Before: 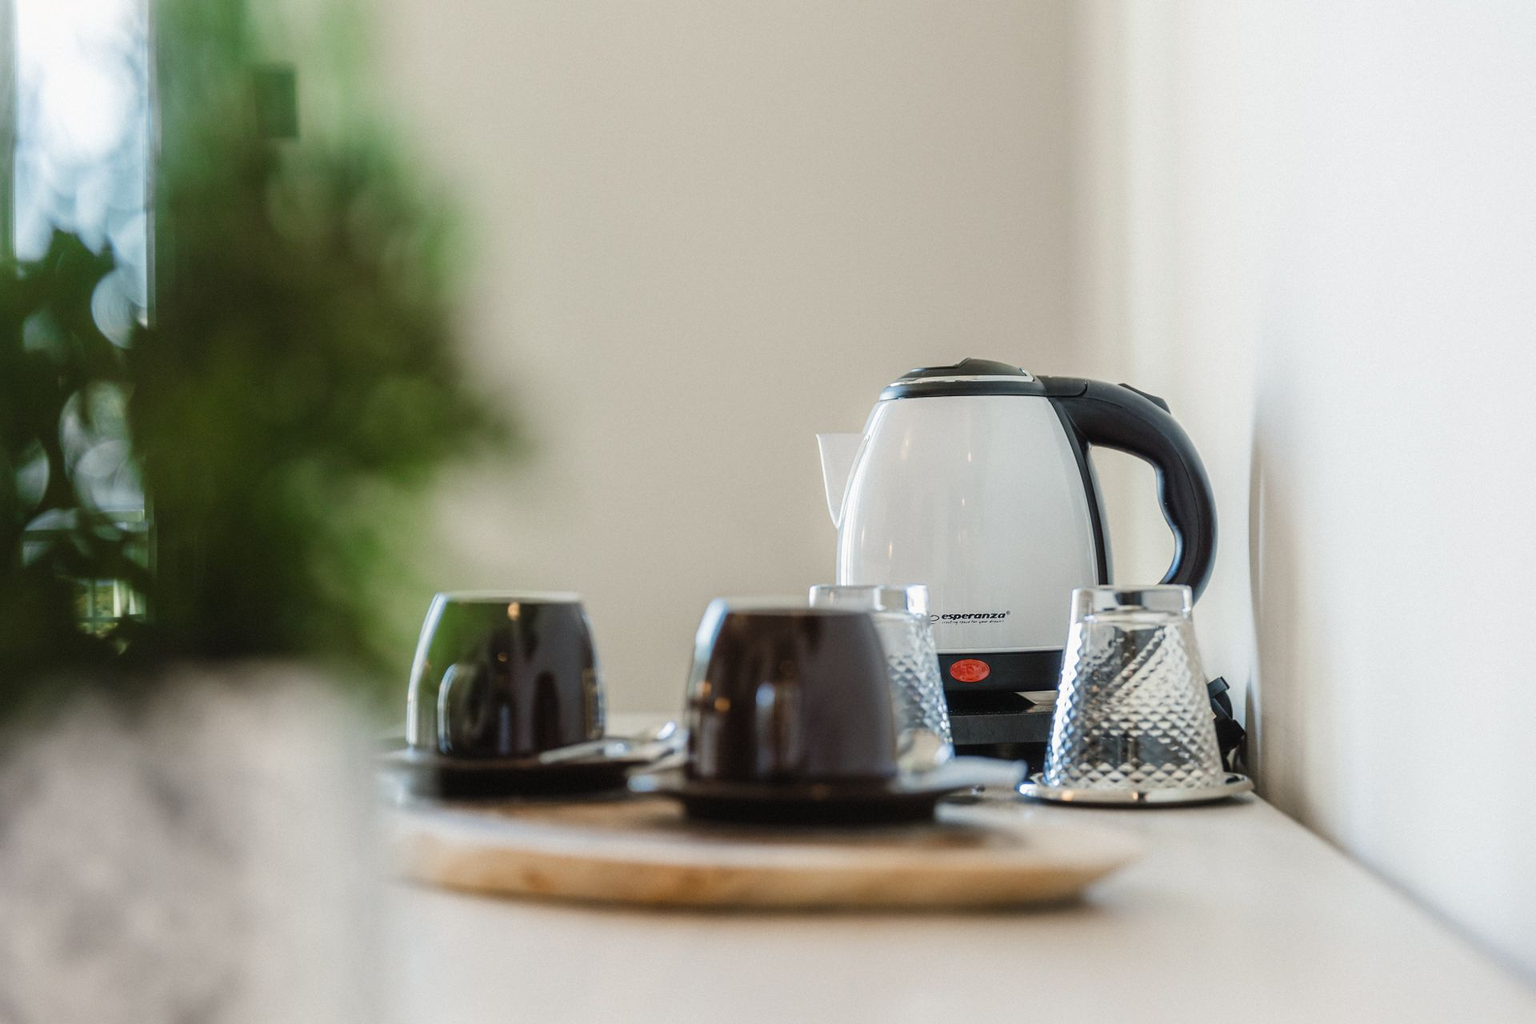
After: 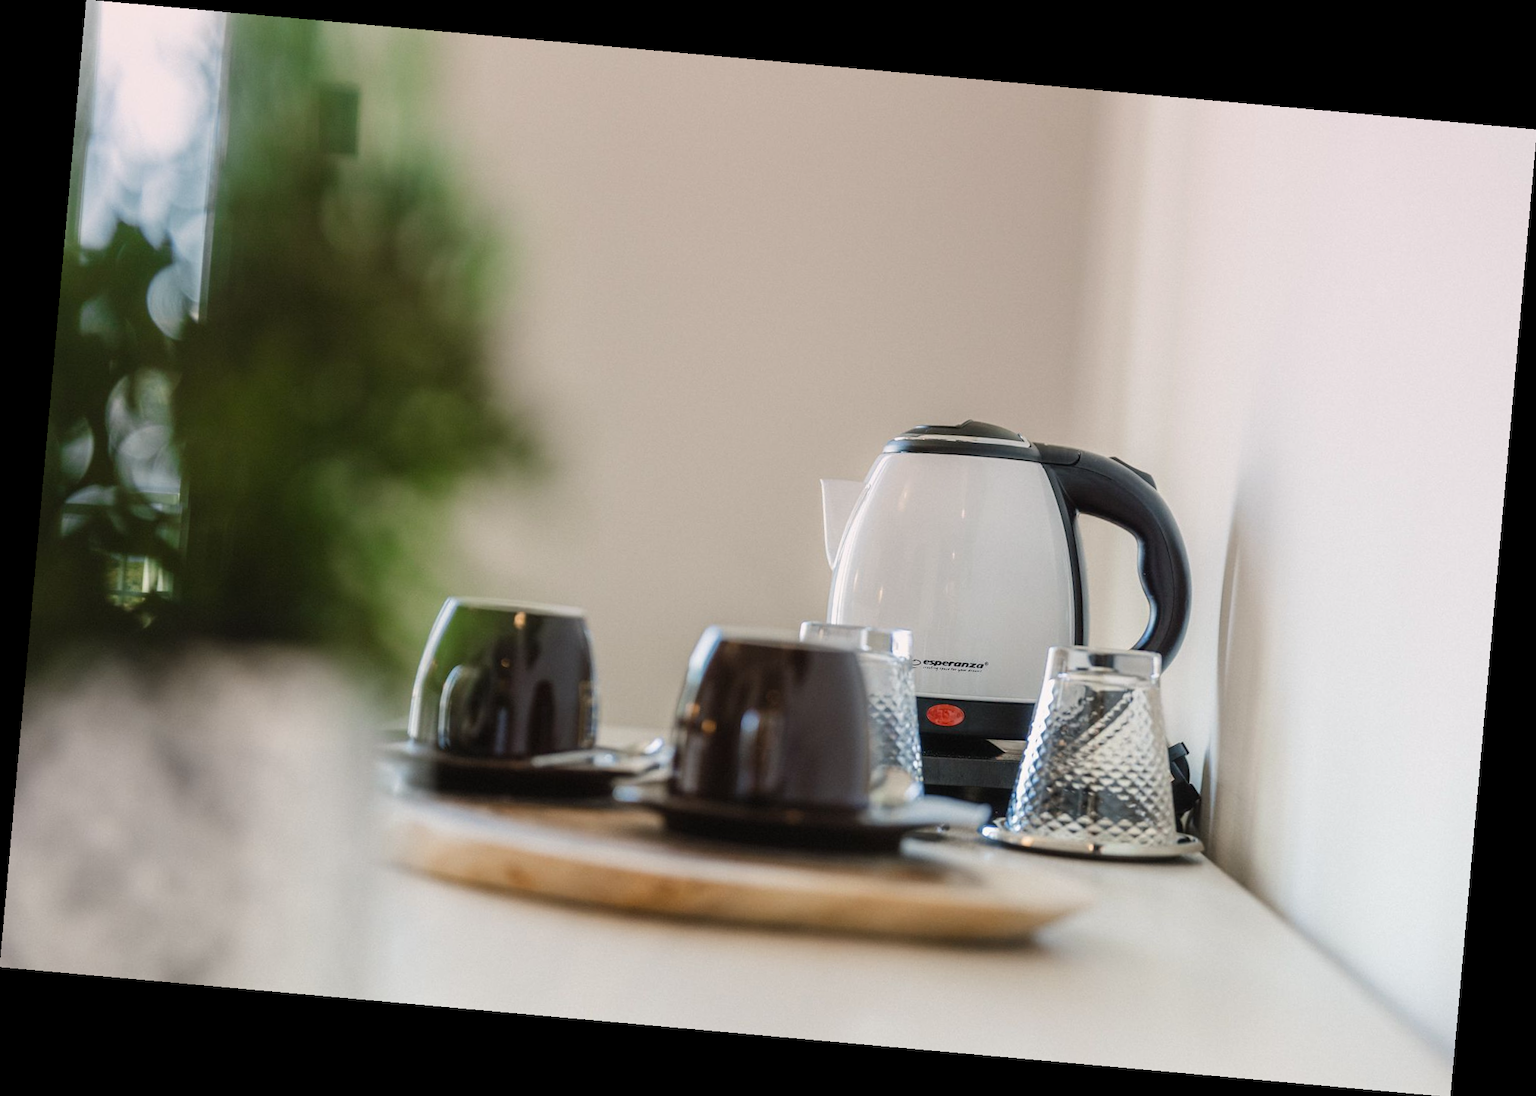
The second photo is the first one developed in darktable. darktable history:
graduated density: density 0.38 EV, hardness 21%, rotation -6.11°, saturation 32%
rotate and perspective: rotation 5.12°, automatic cropping off
